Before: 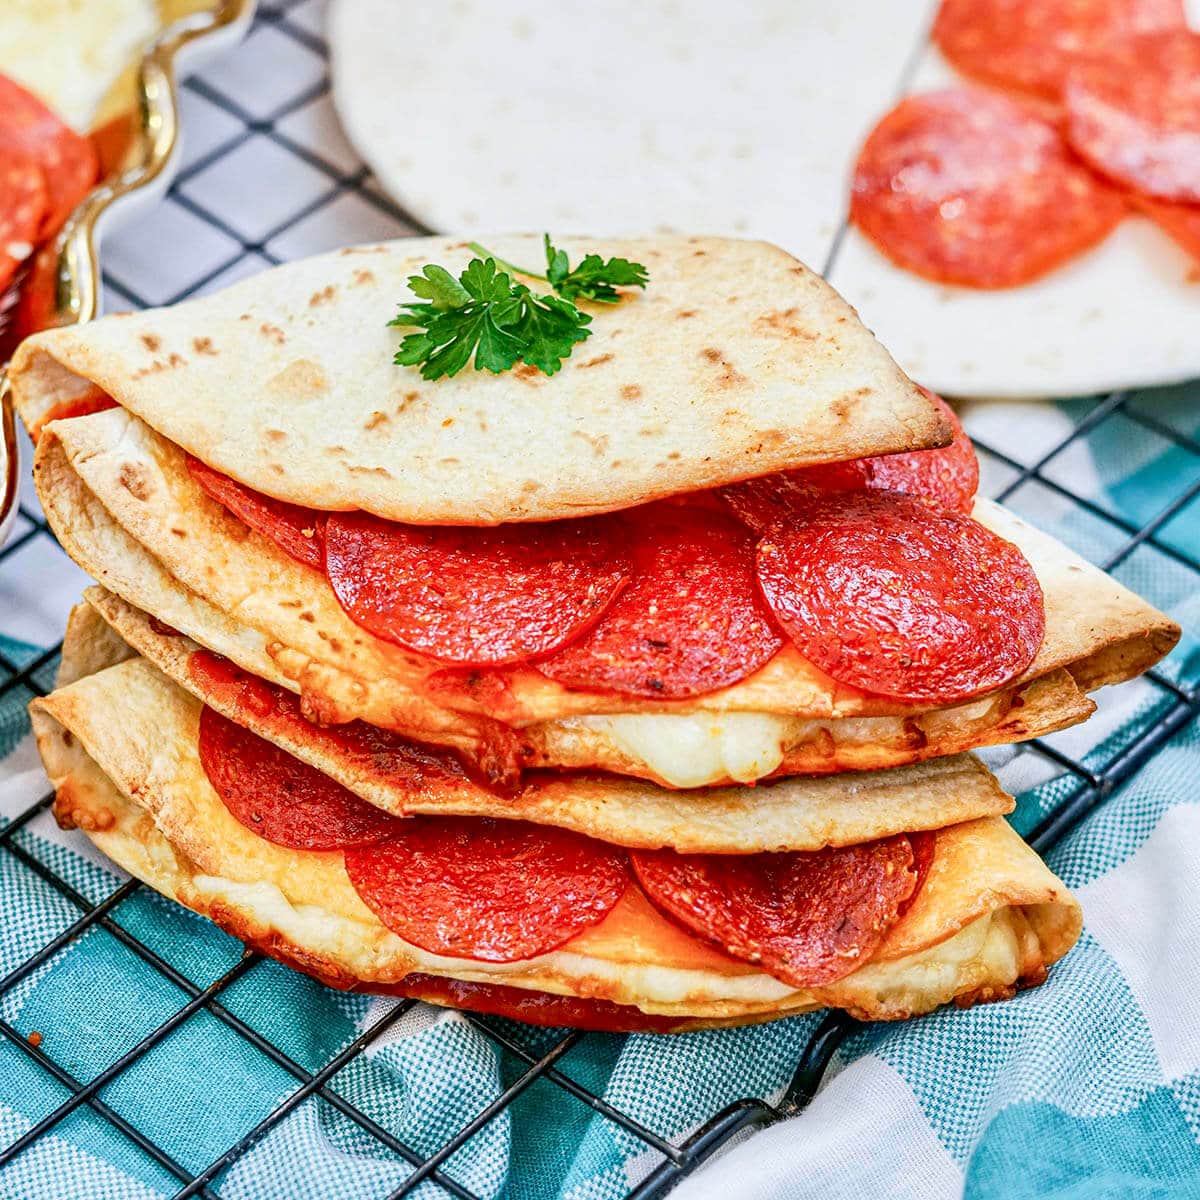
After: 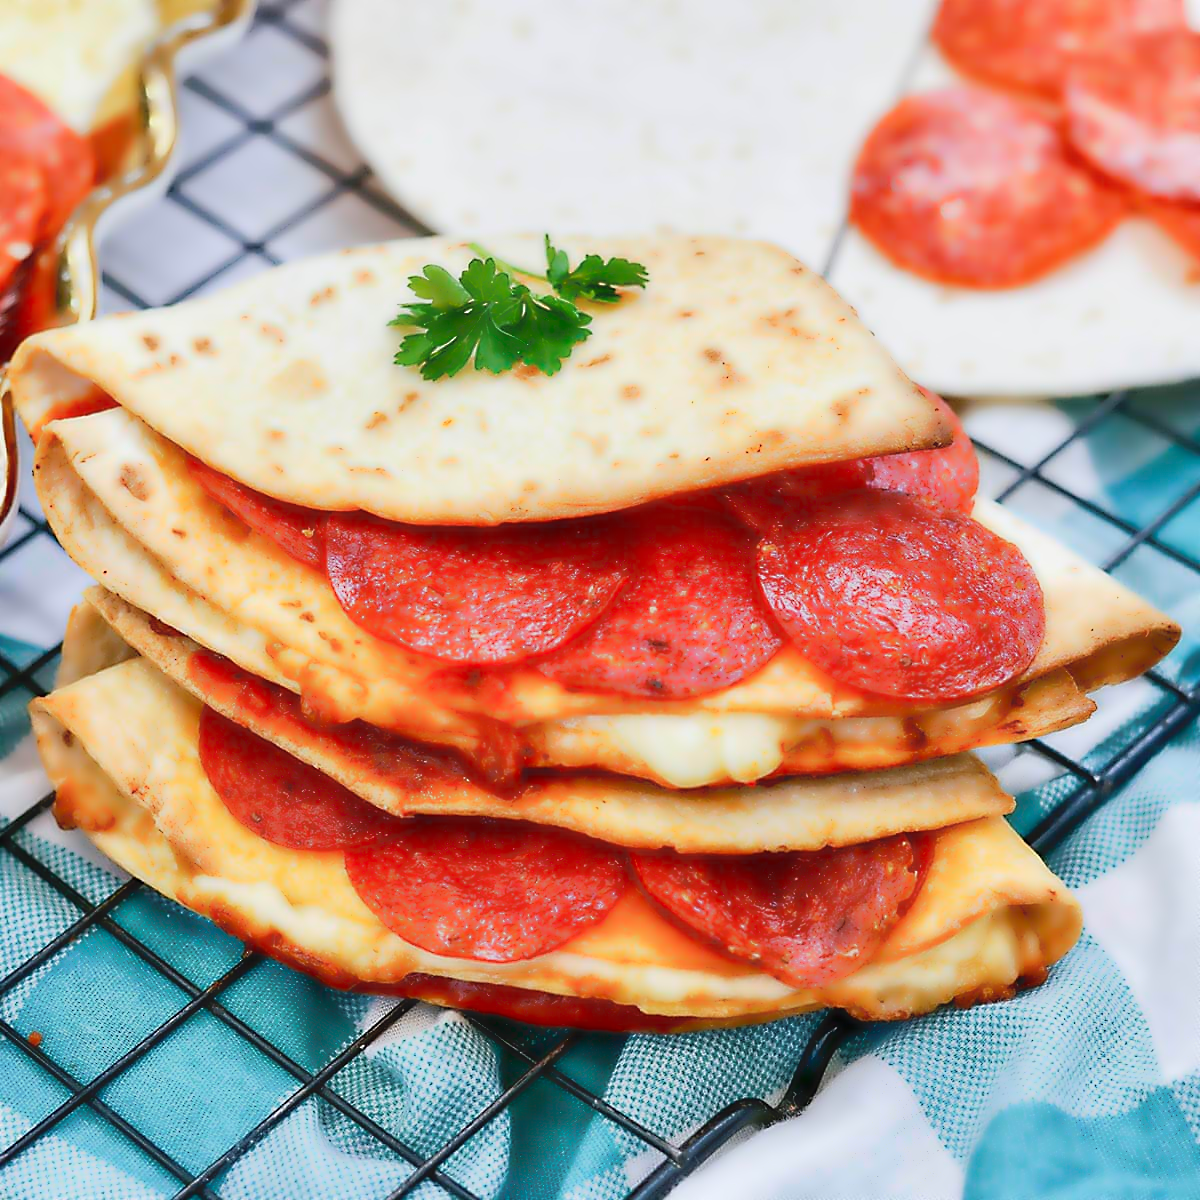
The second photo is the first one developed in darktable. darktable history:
exposure: black level correction 0, compensate exposure bias true, compensate highlight preservation false
lowpass: radius 4, soften with bilateral filter, unbound 0
sharpen: on, module defaults
